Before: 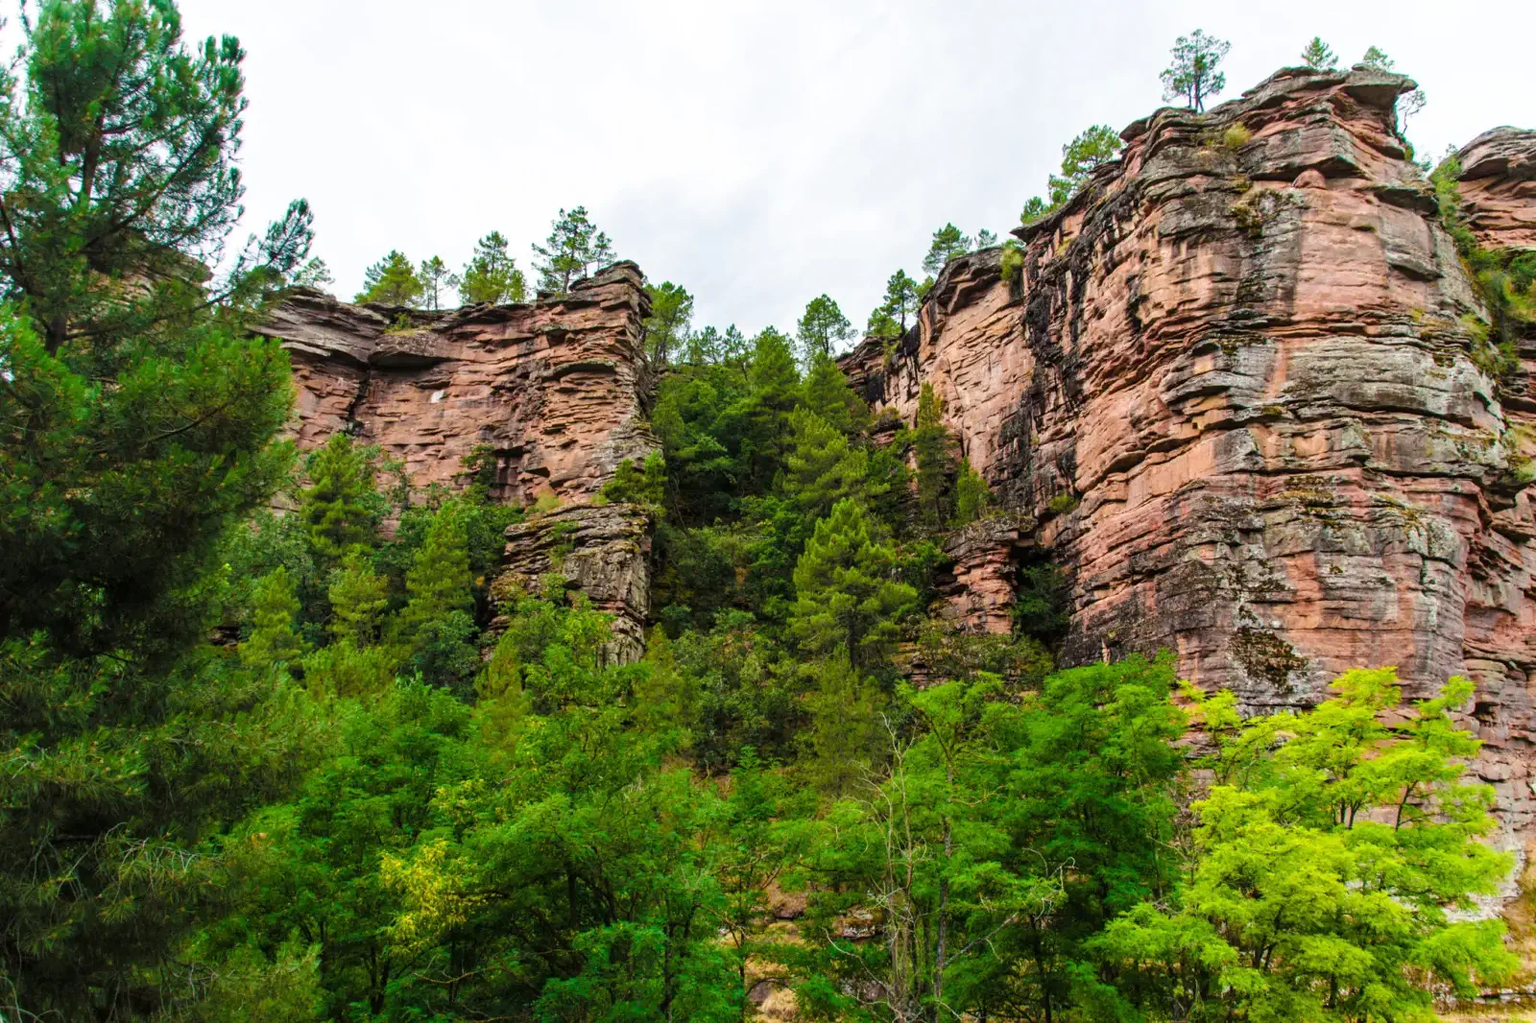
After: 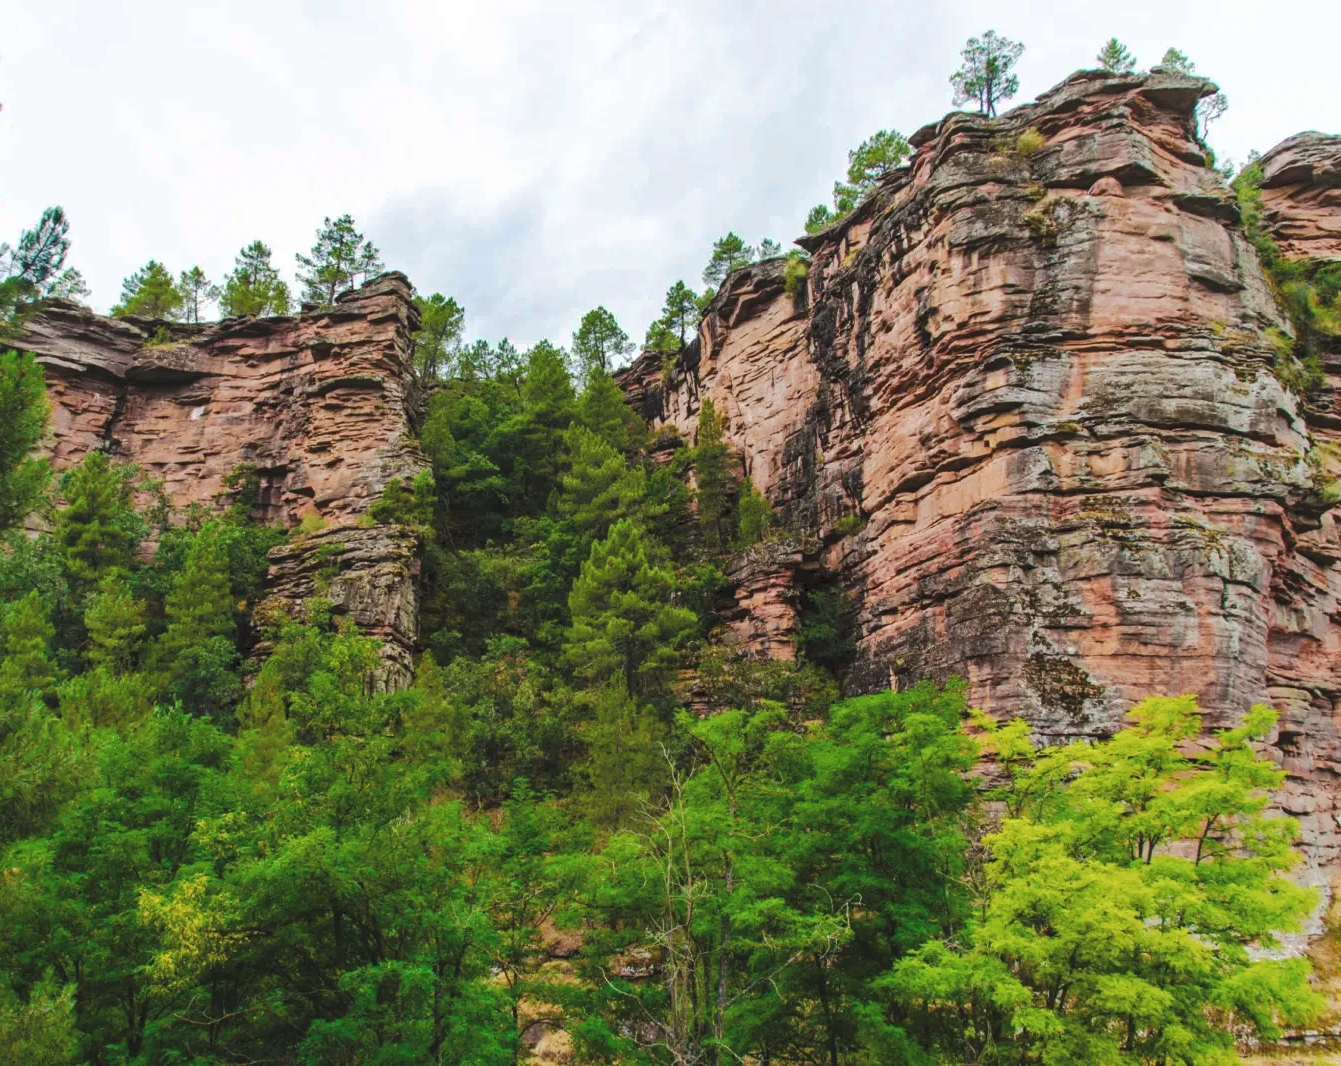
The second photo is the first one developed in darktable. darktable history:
tone curve: curves: ch0 [(0, 0) (0.003, 0.08) (0.011, 0.088) (0.025, 0.104) (0.044, 0.122) (0.069, 0.141) (0.1, 0.161) (0.136, 0.181) (0.177, 0.209) (0.224, 0.246) (0.277, 0.293) (0.335, 0.343) (0.399, 0.399) (0.468, 0.464) (0.543, 0.54) (0.623, 0.616) (0.709, 0.694) (0.801, 0.757) (0.898, 0.821) (1, 1)], preserve colors none
crop: left 16.145%
